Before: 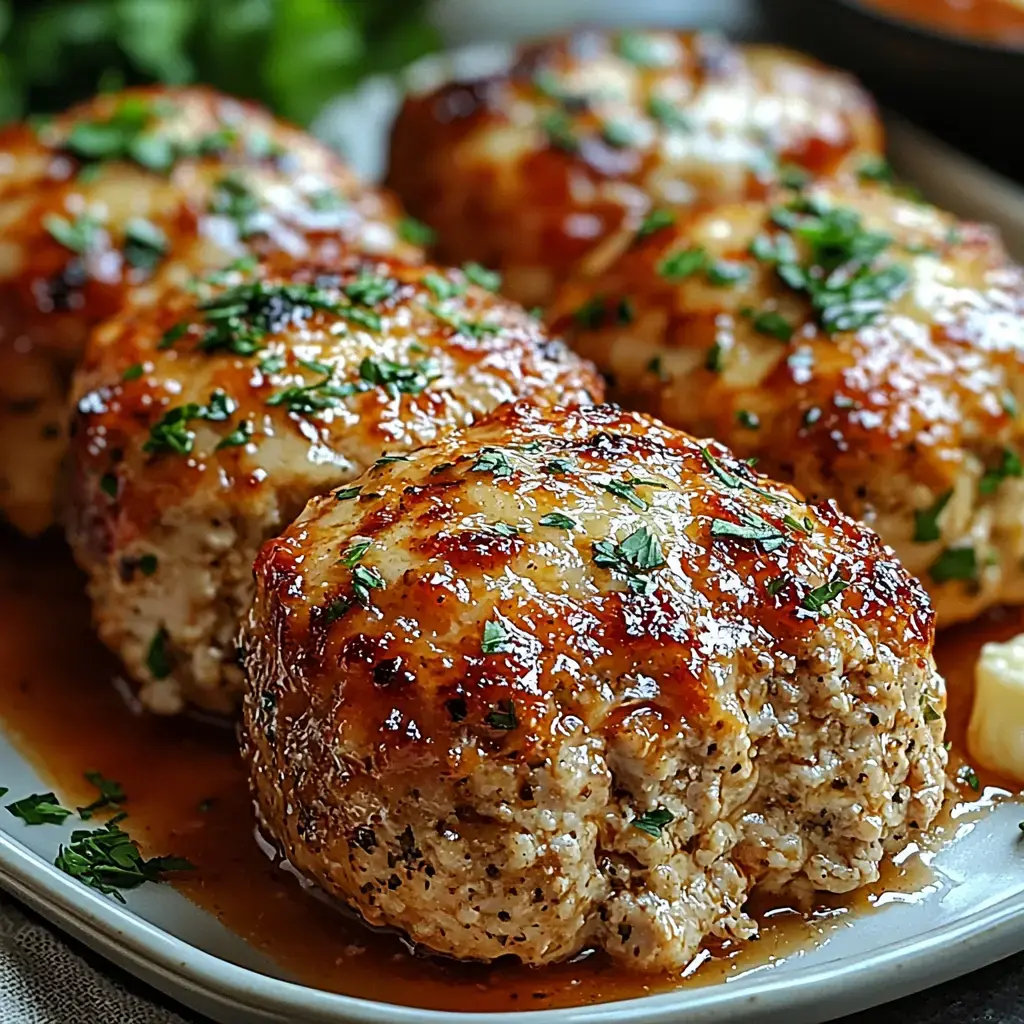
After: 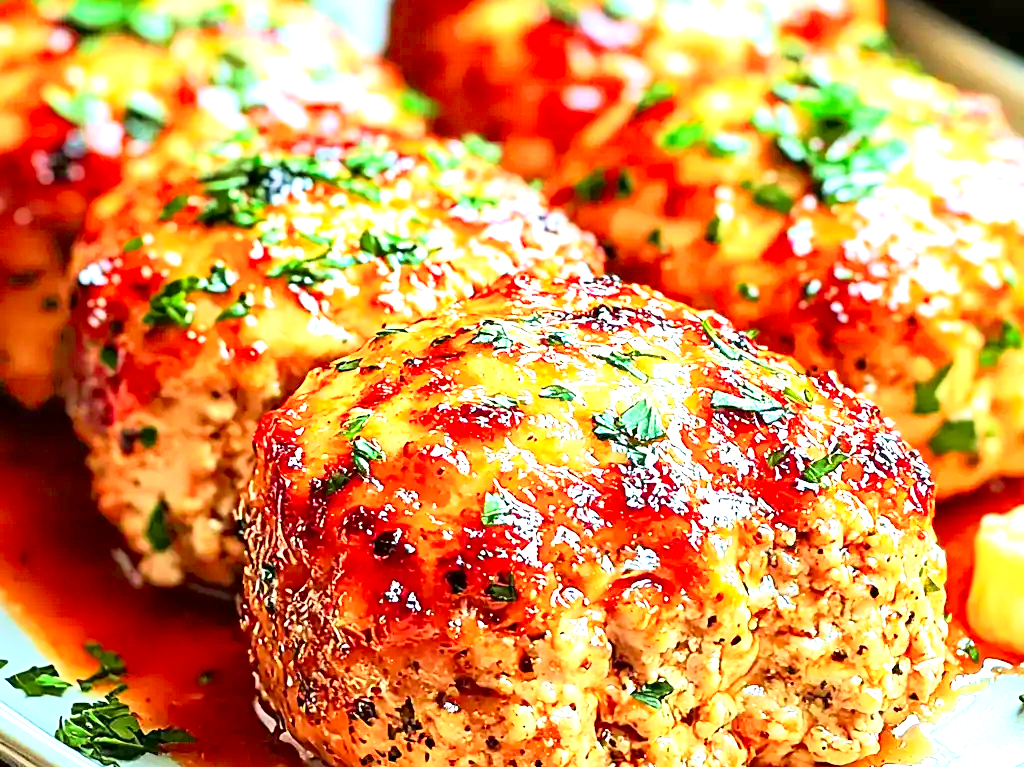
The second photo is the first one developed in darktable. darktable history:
crop and rotate: top 12.537%, bottom 12.497%
base curve: curves: ch0 [(0, 0) (0.303, 0.277) (1, 1)], preserve colors none
velvia: on, module defaults
exposure: black level correction 0.001, exposure 1.814 EV, compensate highlight preservation false
tone curve: curves: ch0 [(0, 0.005) (0.103, 0.097) (0.18, 0.22) (0.378, 0.482) (0.504, 0.631) (0.663, 0.801) (0.834, 0.914) (1, 0.971)]; ch1 [(0, 0) (0.172, 0.123) (0.324, 0.253) (0.396, 0.388) (0.478, 0.461) (0.499, 0.498) (0.522, 0.528) (0.604, 0.692) (0.704, 0.818) (1, 1)]; ch2 [(0, 0) (0.411, 0.424) (0.496, 0.5) (0.515, 0.519) (0.555, 0.585) (0.628, 0.703) (1, 1)], color space Lab, independent channels, preserve colors none
